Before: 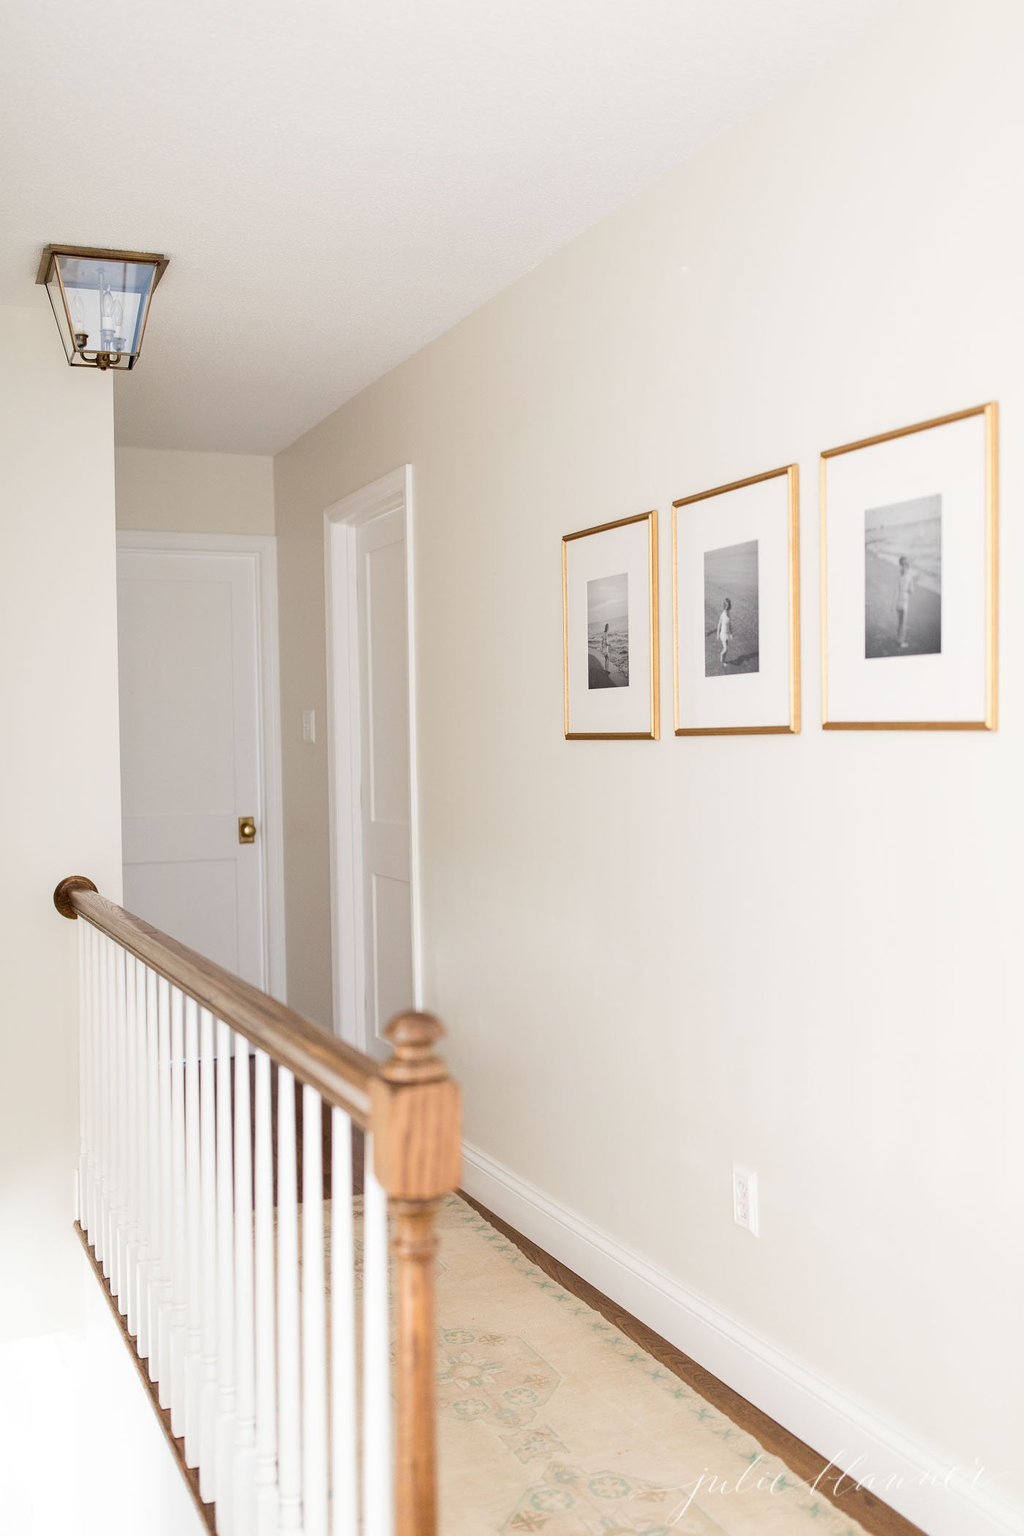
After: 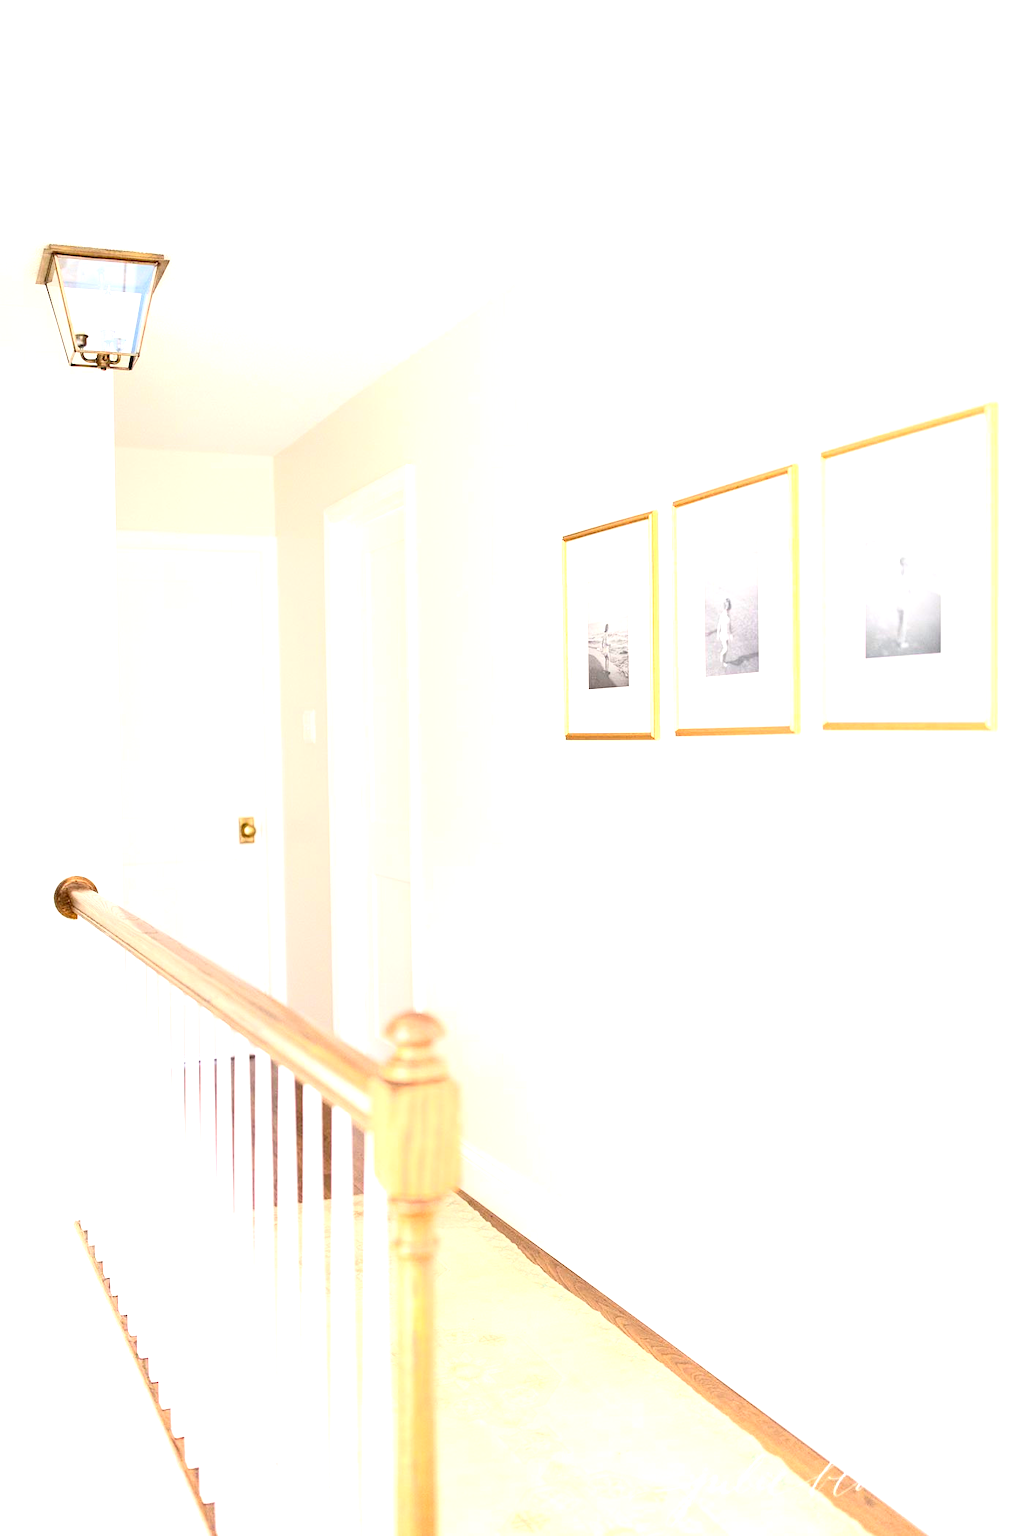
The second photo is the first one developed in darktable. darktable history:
contrast brightness saturation: contrast 0.203, brightness 0.164, saturation 0.216
exposure: black level correction 0, exposure 1.392 EV, compensate highlight preservation false
